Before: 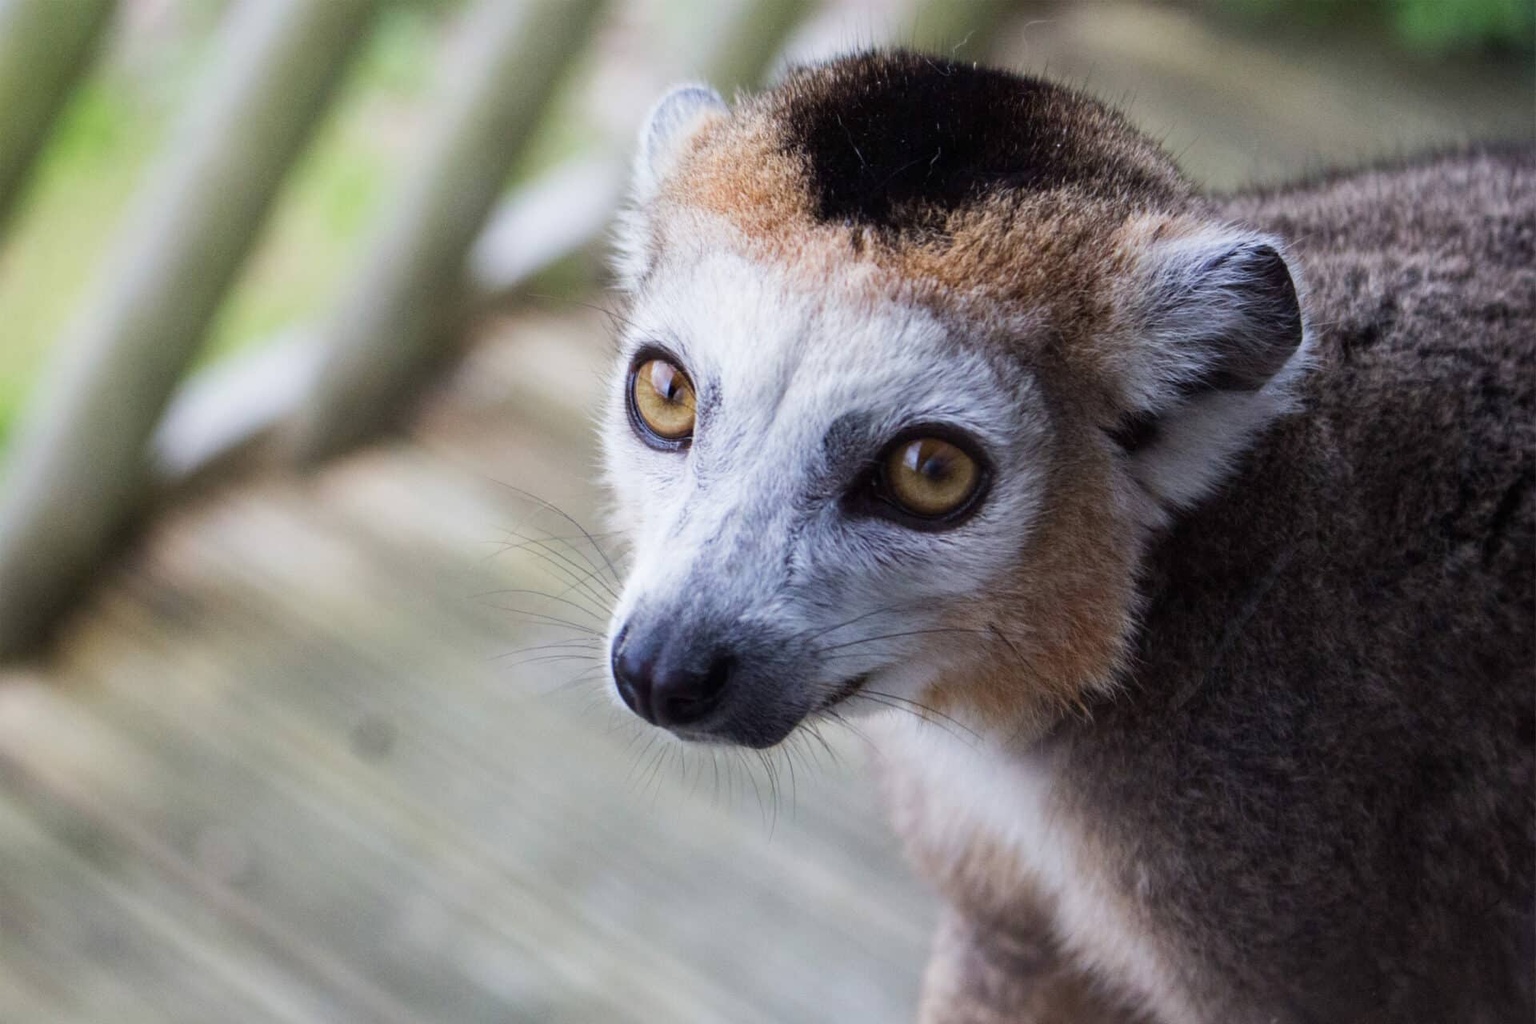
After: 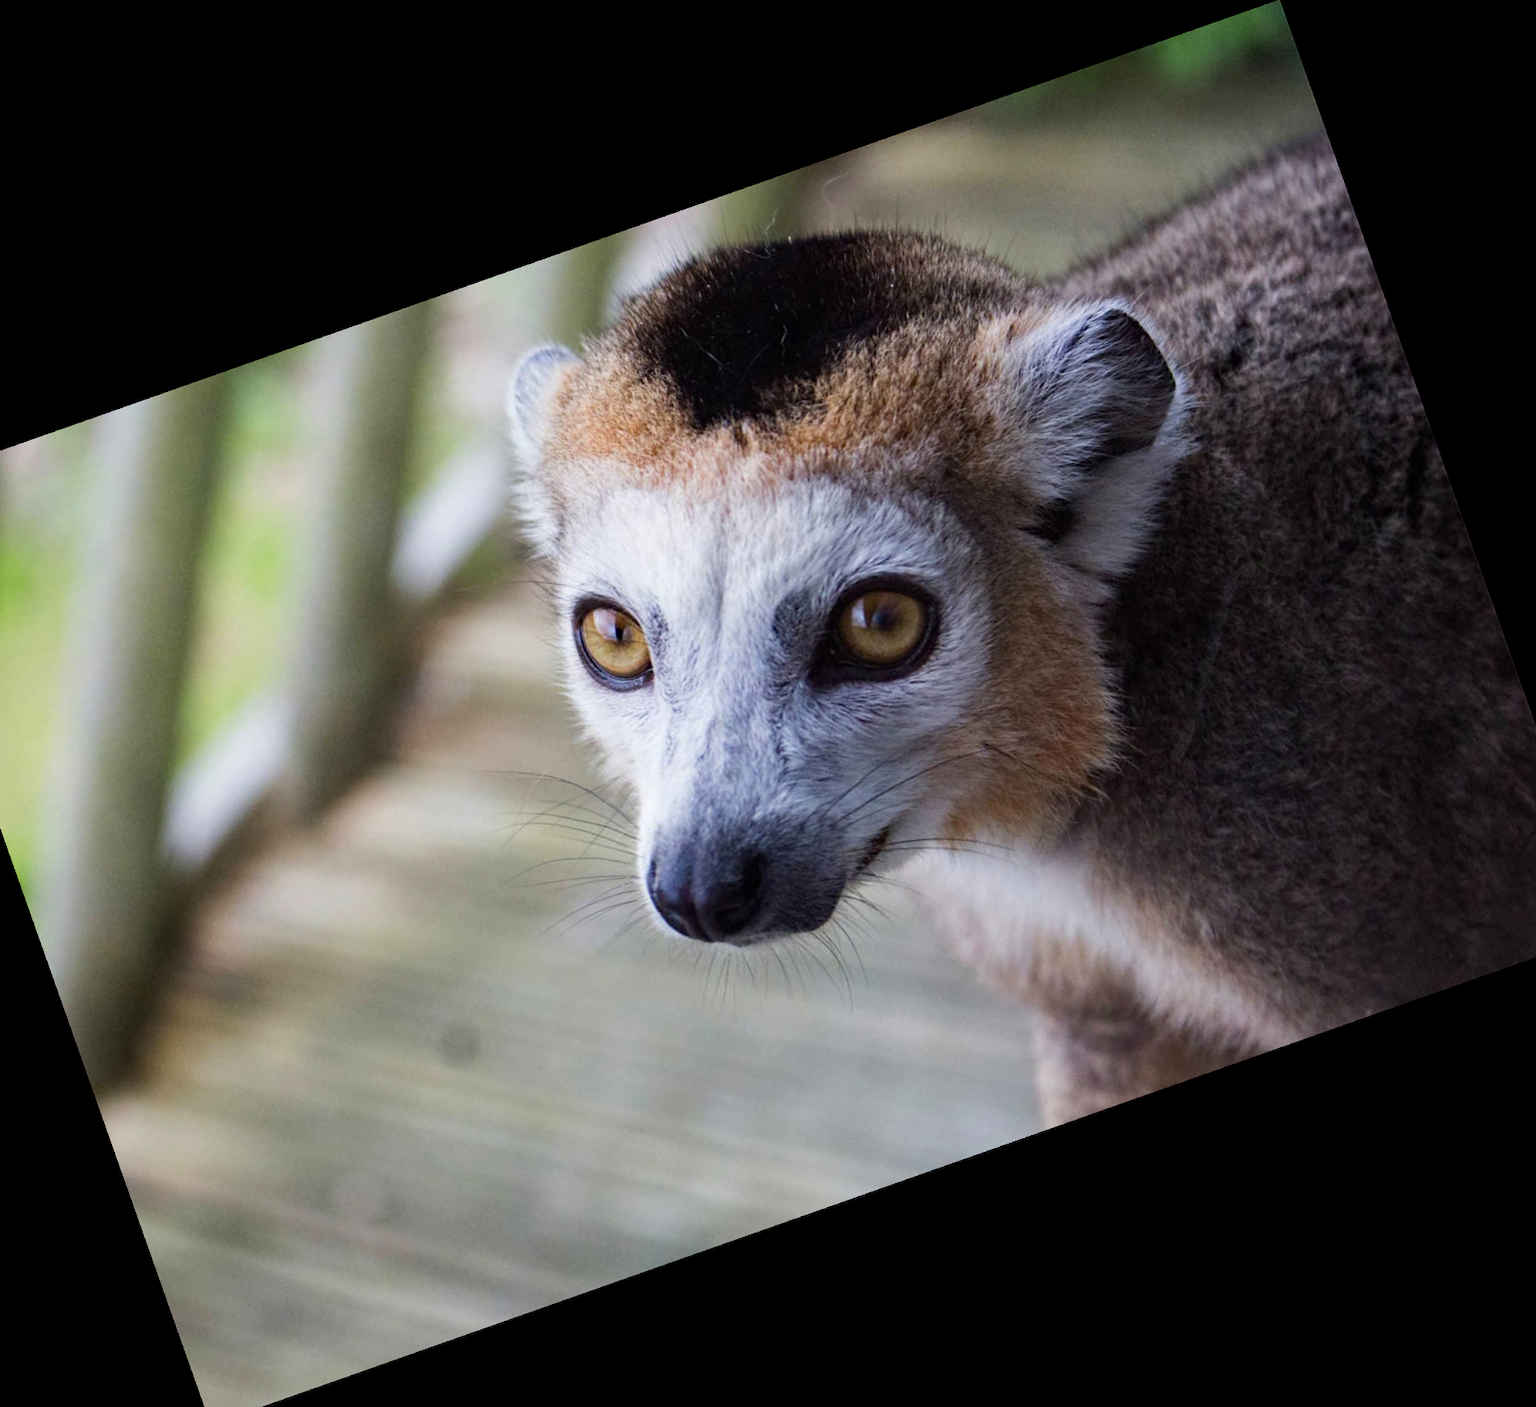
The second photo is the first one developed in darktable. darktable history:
crop and rotate: angle 19.43°, left 6.812%, right 4.125%, bottom 1.087%
haze removal: on, module defaults
